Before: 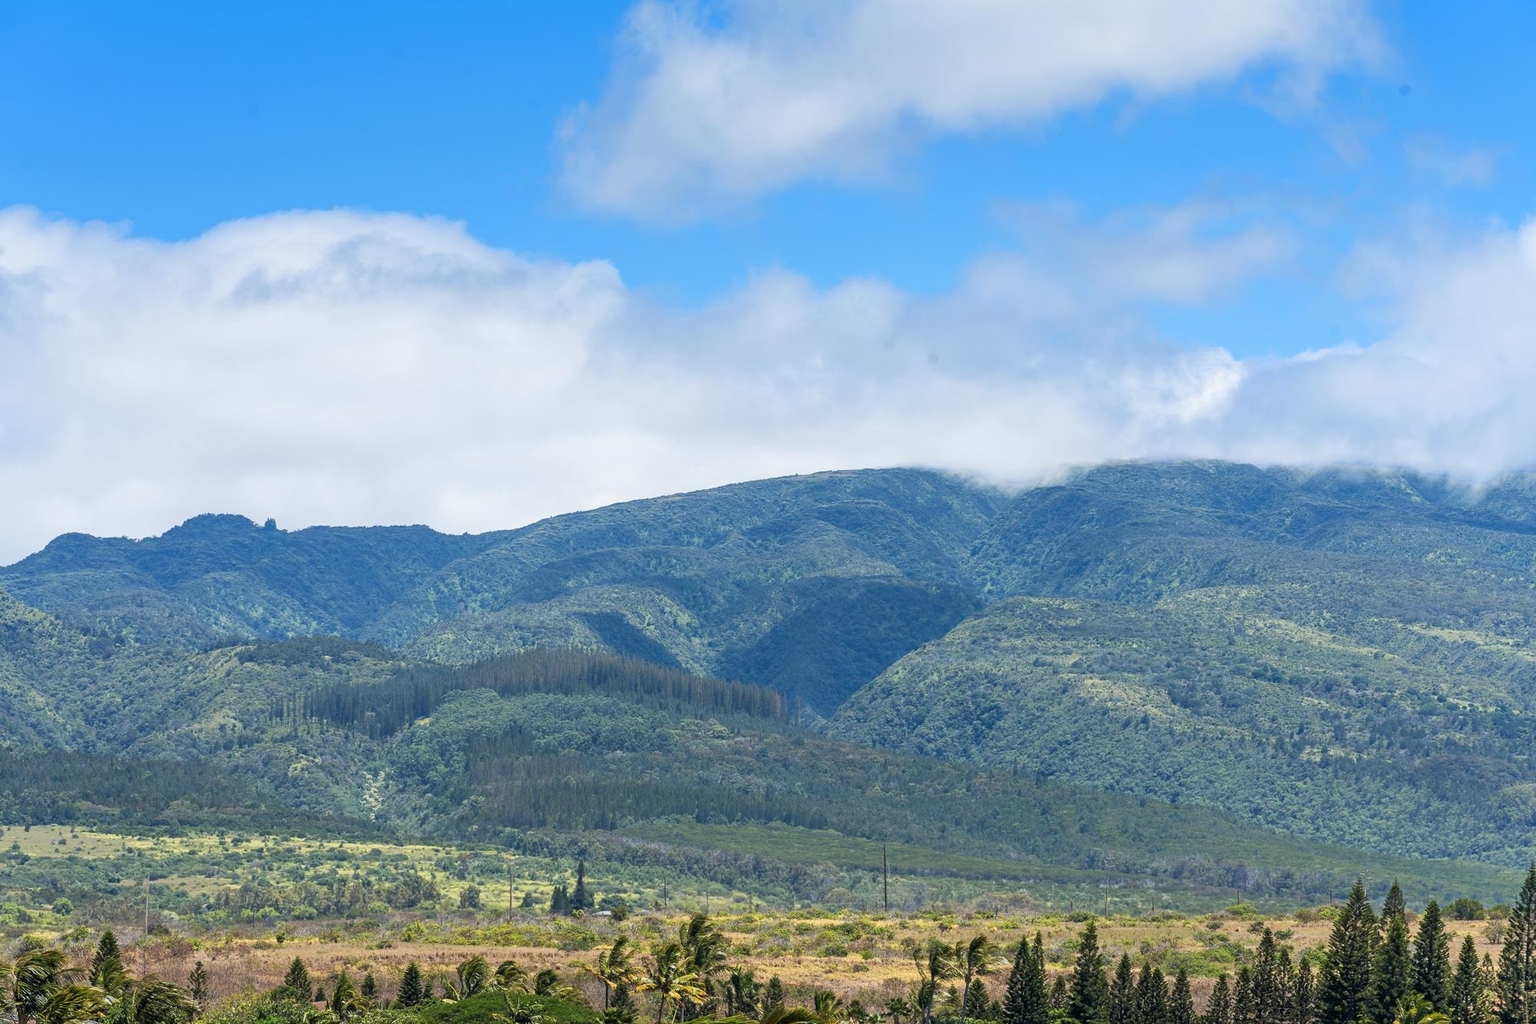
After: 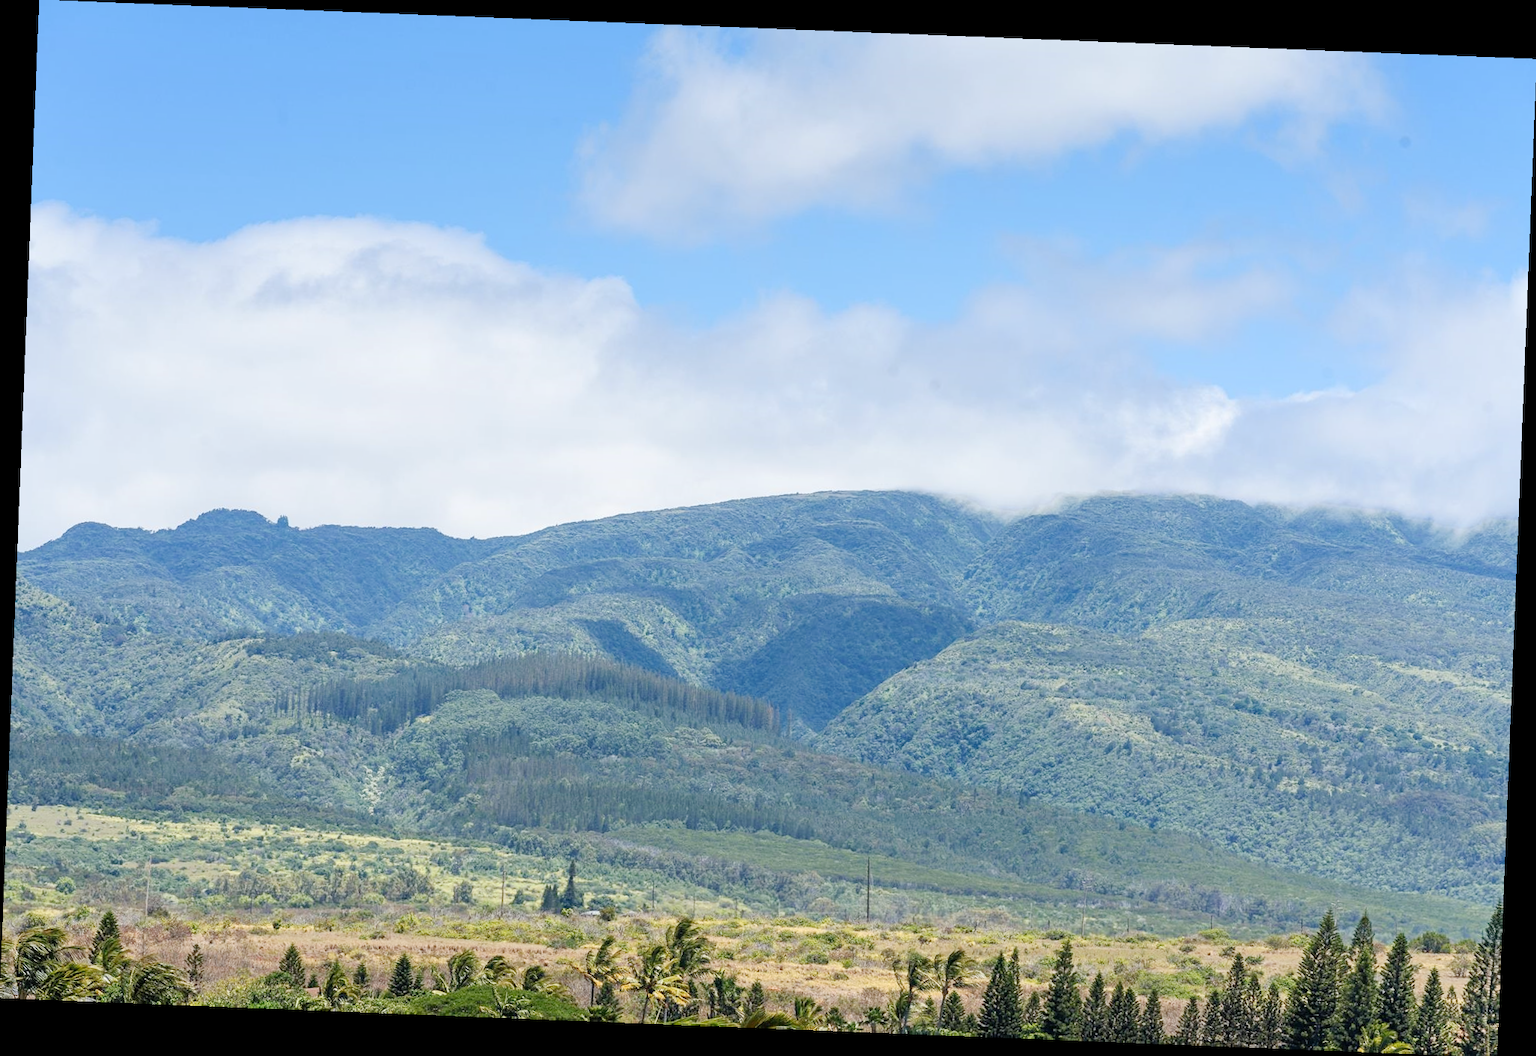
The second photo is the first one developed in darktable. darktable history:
rotate and perspective: rotation 2.27°, automatic cropping off
tone equalizer: -8 EV -0.55 EV
tone curve: curves: ch0 [(0, 0) (0.003, 0.004) (0.011, 0.015) (0.025, 0.033) (0.044, 0.058) (0.069, 0.091) (0.1, 0.131) (0.136, 0.179) (0.177, 0.233) (0.224, 0.295) (0.277, 0.364) (0.335, 0.434) (0.399, 0.51) (0.468, 0.583) (0.543, 0.654) (0.623, 0.724) (0.709, 0.789) (0.801, 0.852) (0.898, 0.924) (1, 1)], preserve colors none
